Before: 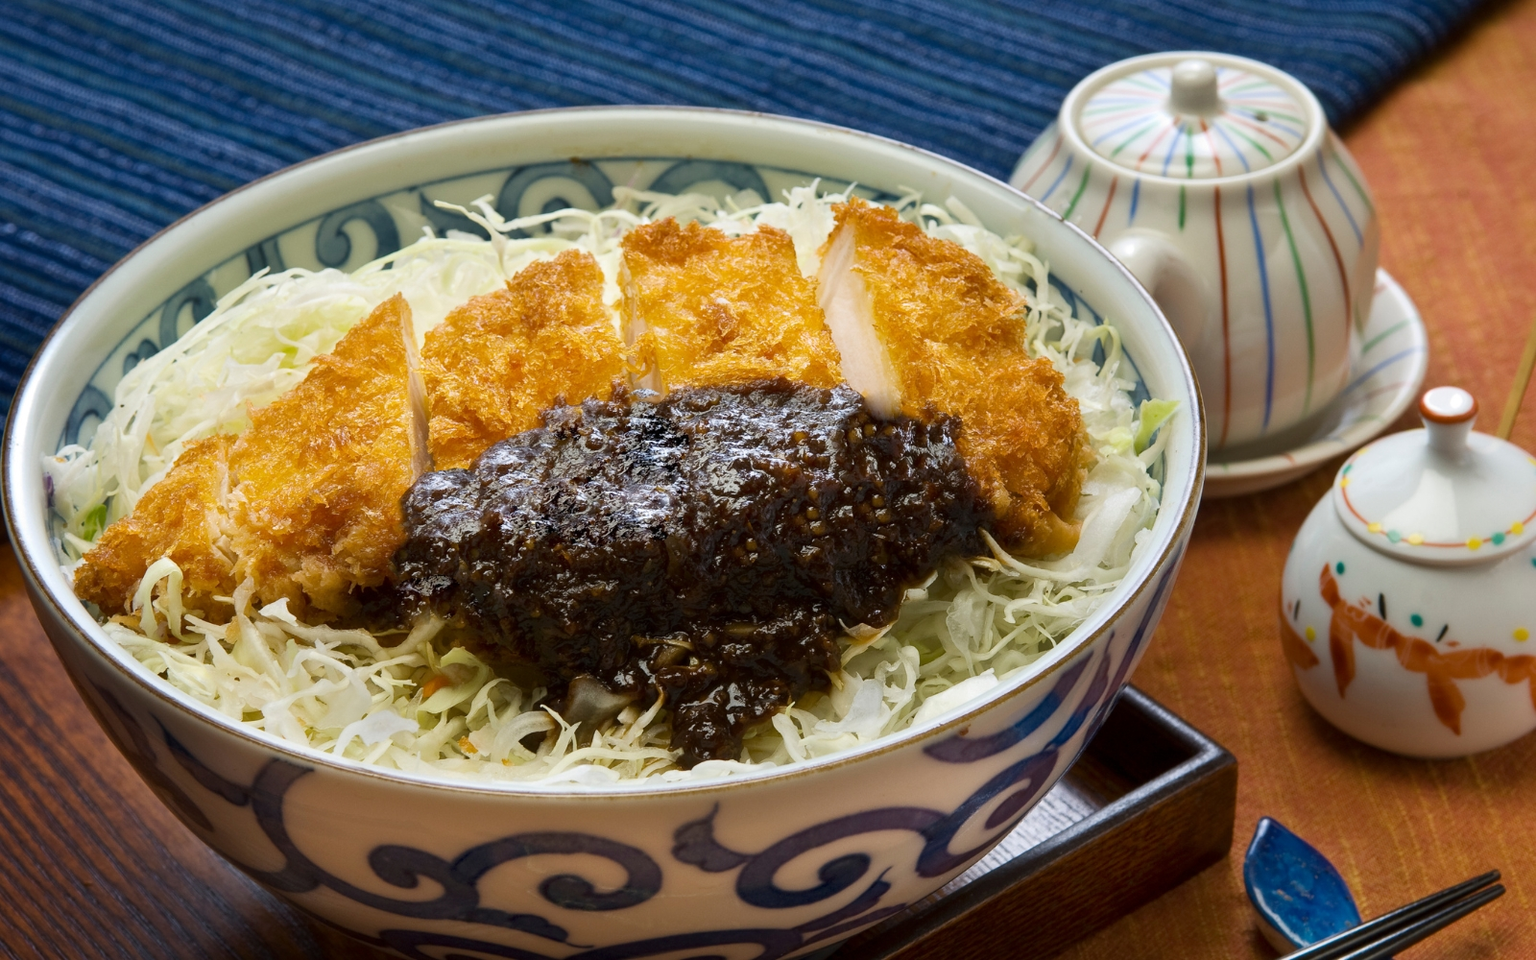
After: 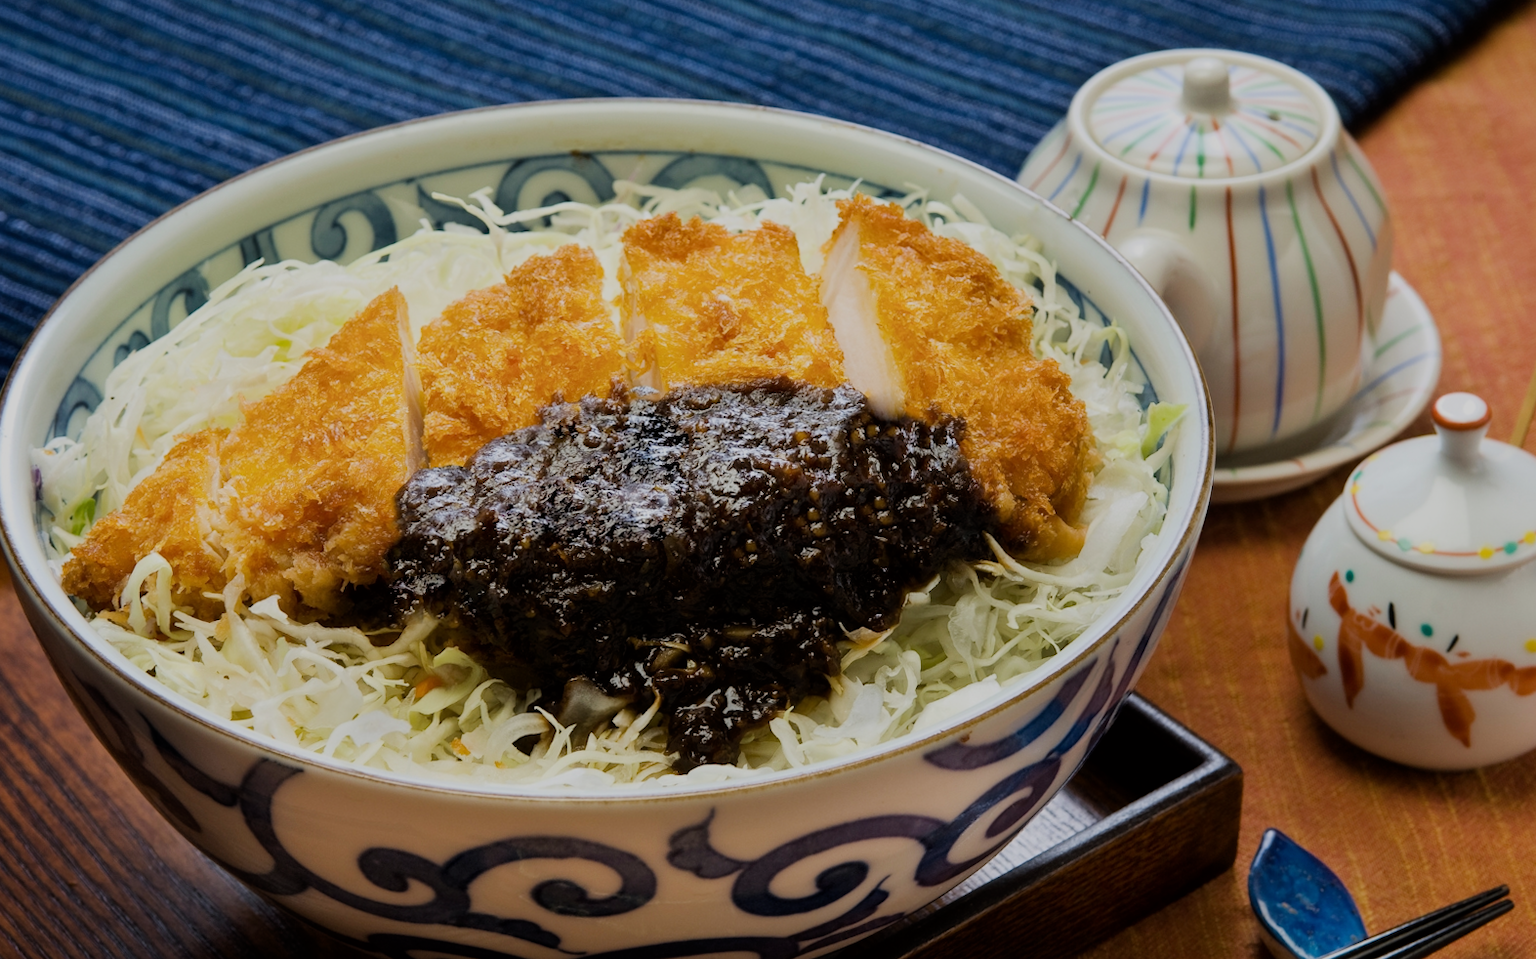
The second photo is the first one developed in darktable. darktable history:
filmic rgb: black relative exposure -7.23 EV, white relative exposure 5.38 EV, hardness 3.03, iterations of high-quality reconstruction 0
crop and rotate: angle -0.6°
